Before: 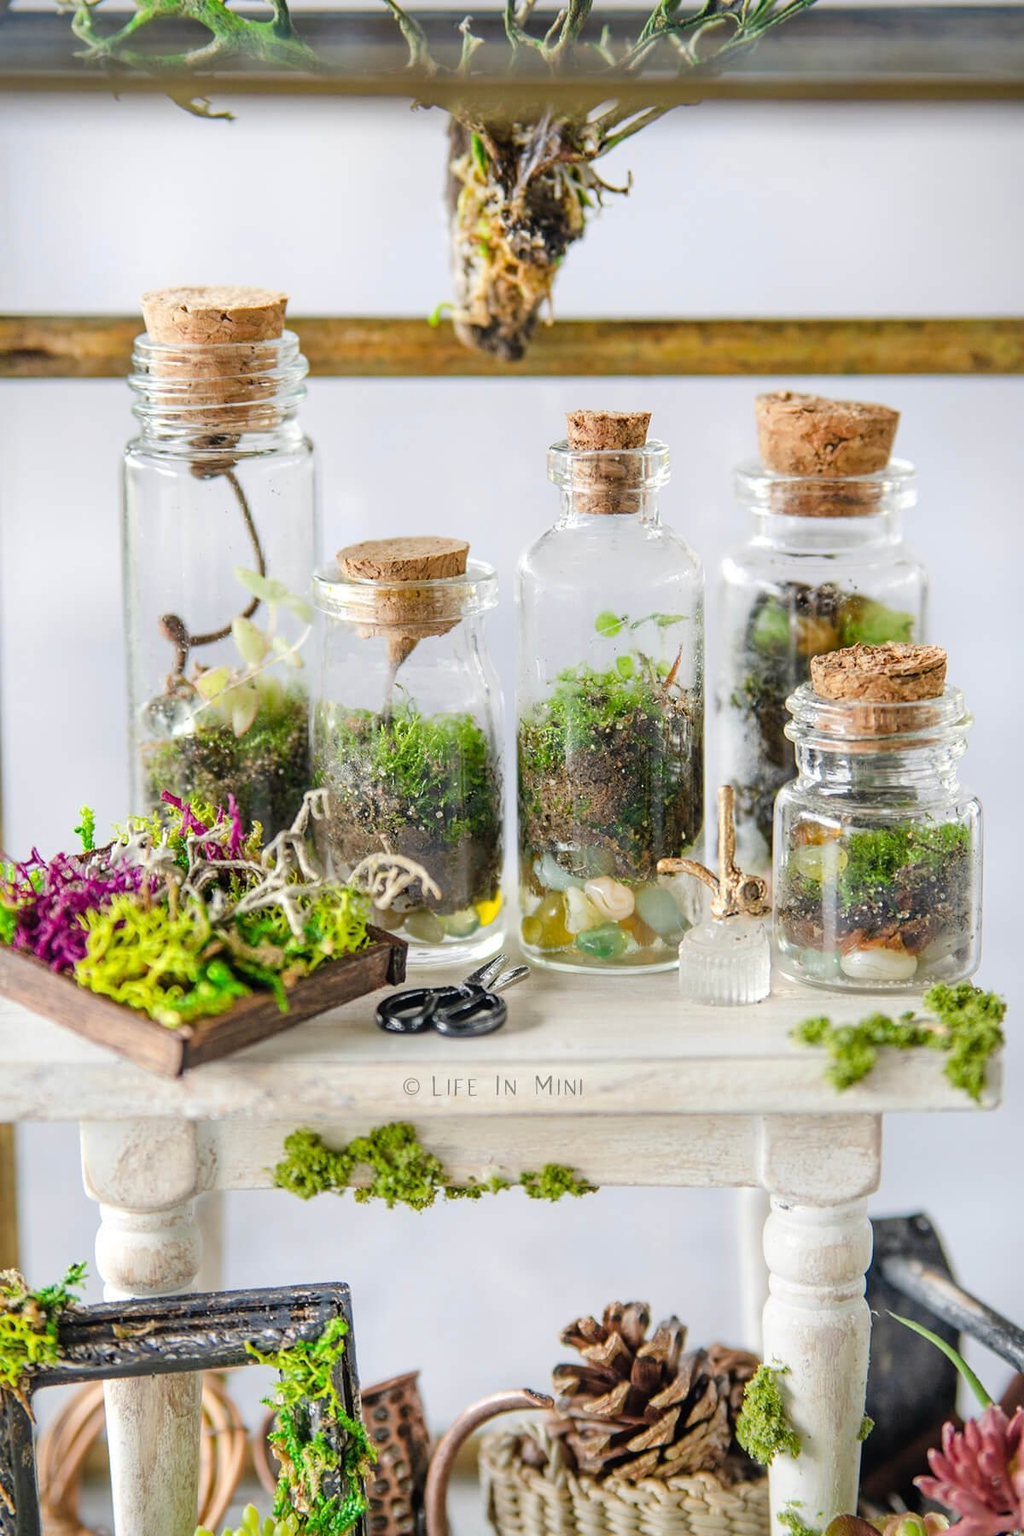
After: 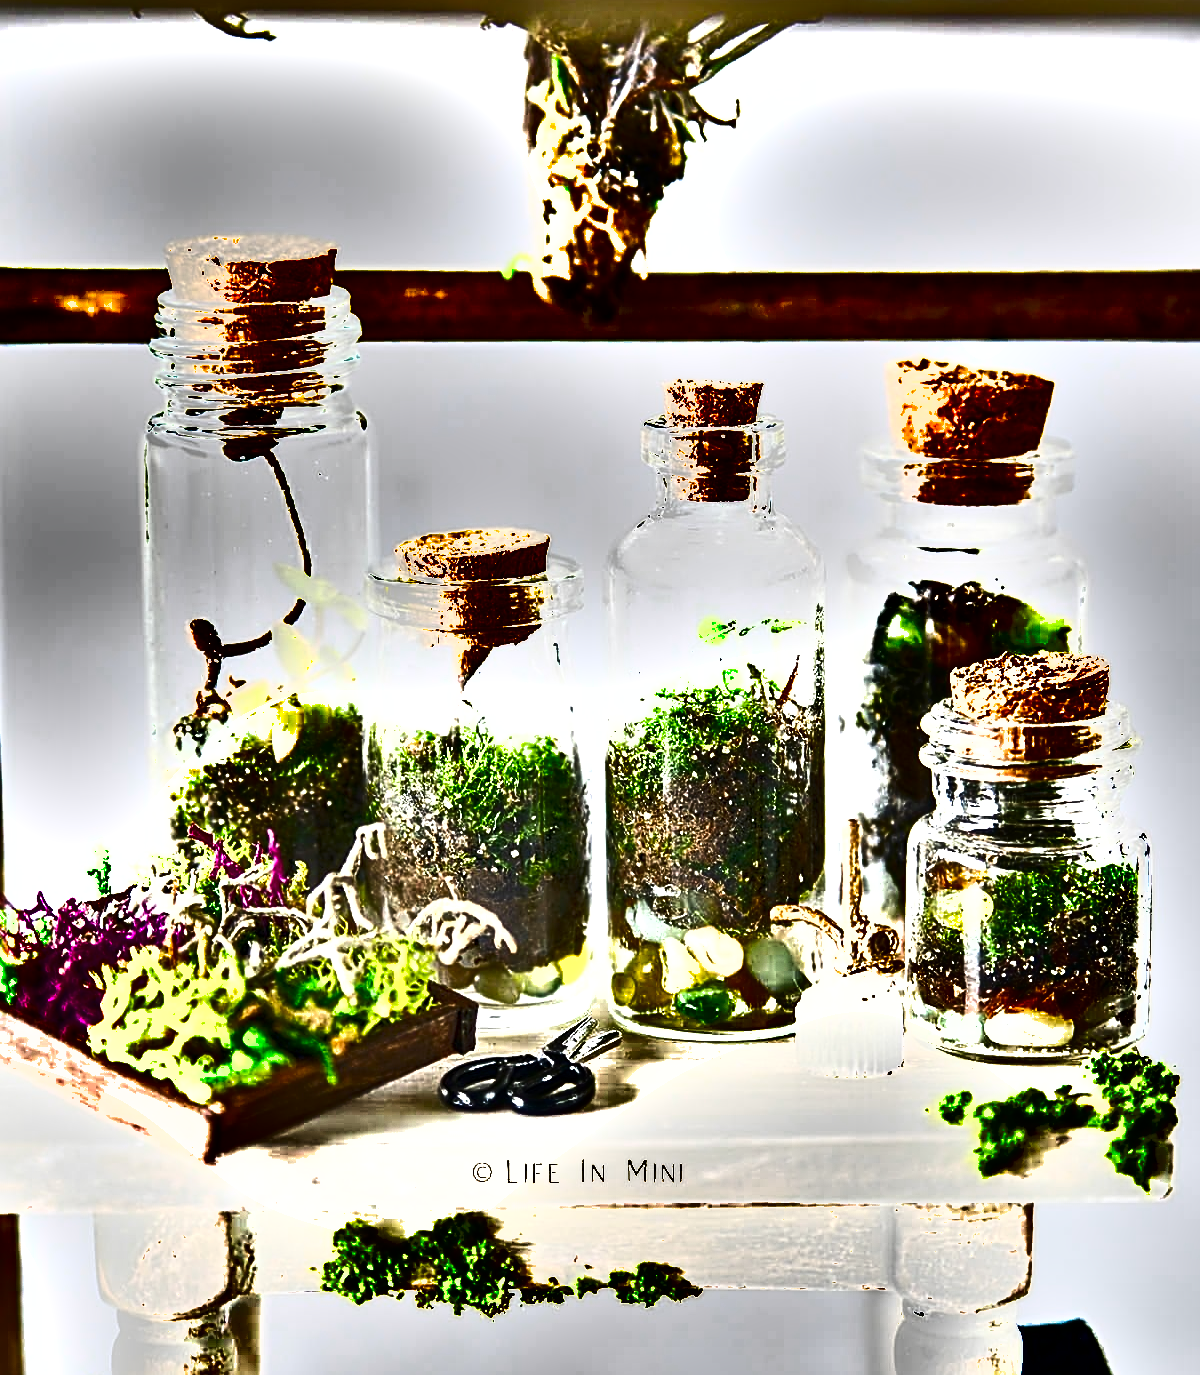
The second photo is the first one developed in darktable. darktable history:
shadows and highlights: shadows 20.79, highlights -81.93, soften with gaussian
exposure: black level correction 0, exposure 1.199 EV, compensate highlight preservation false
crop: top 5.635%, bottom 17.961%
sharpen: radius 2.546, amount 0.641
